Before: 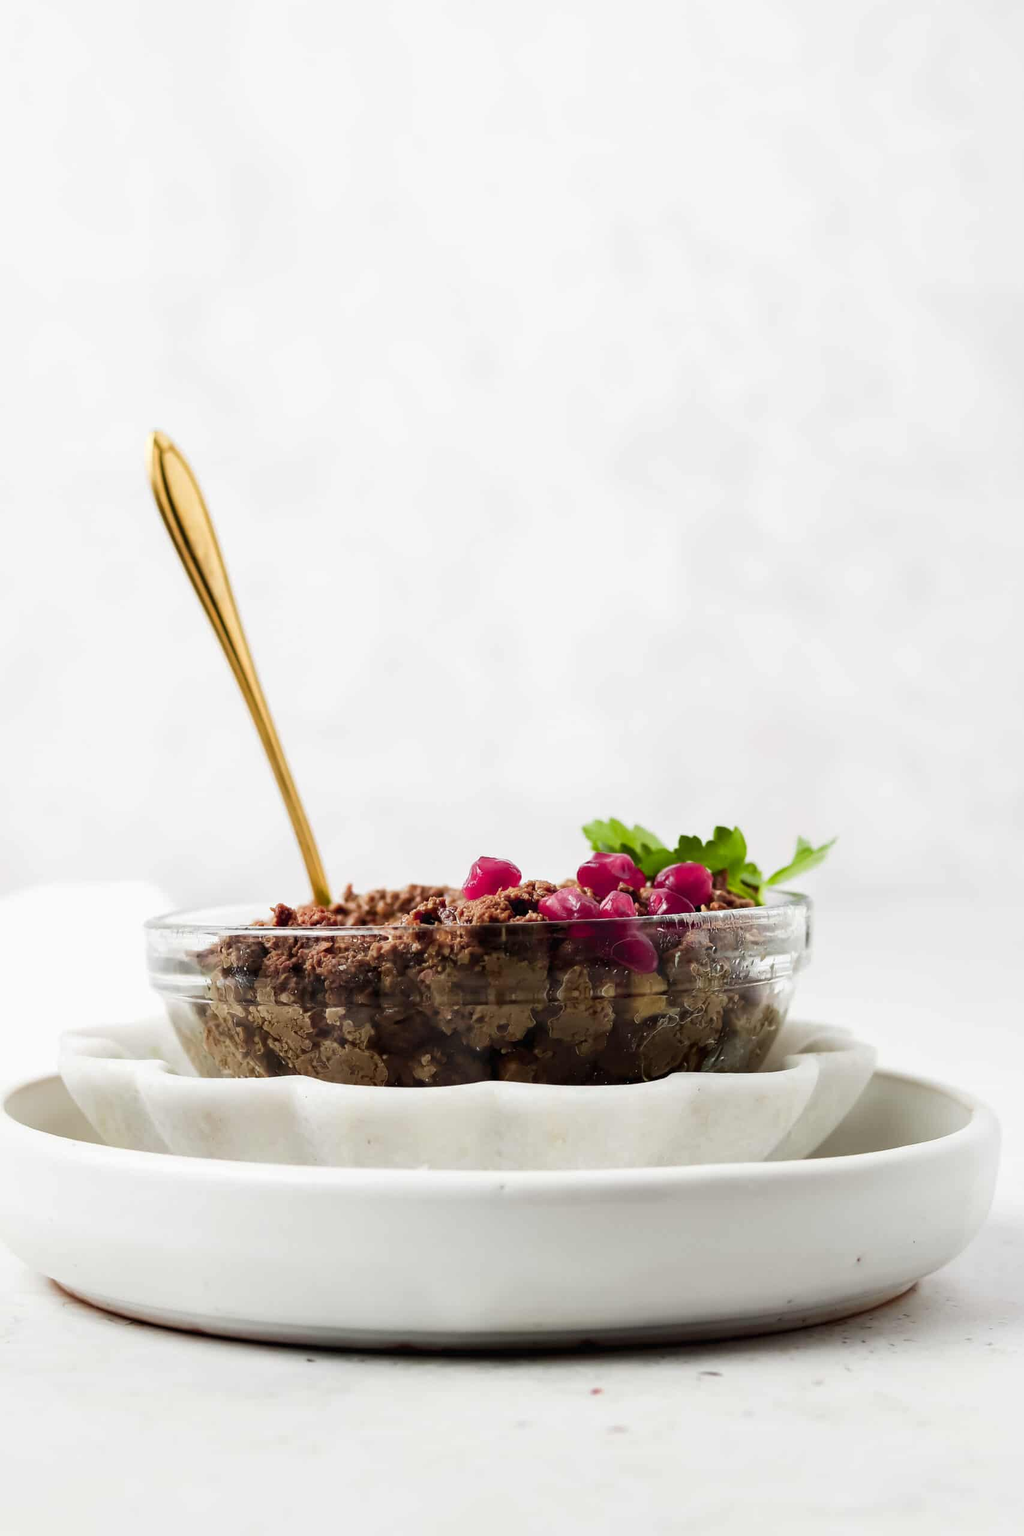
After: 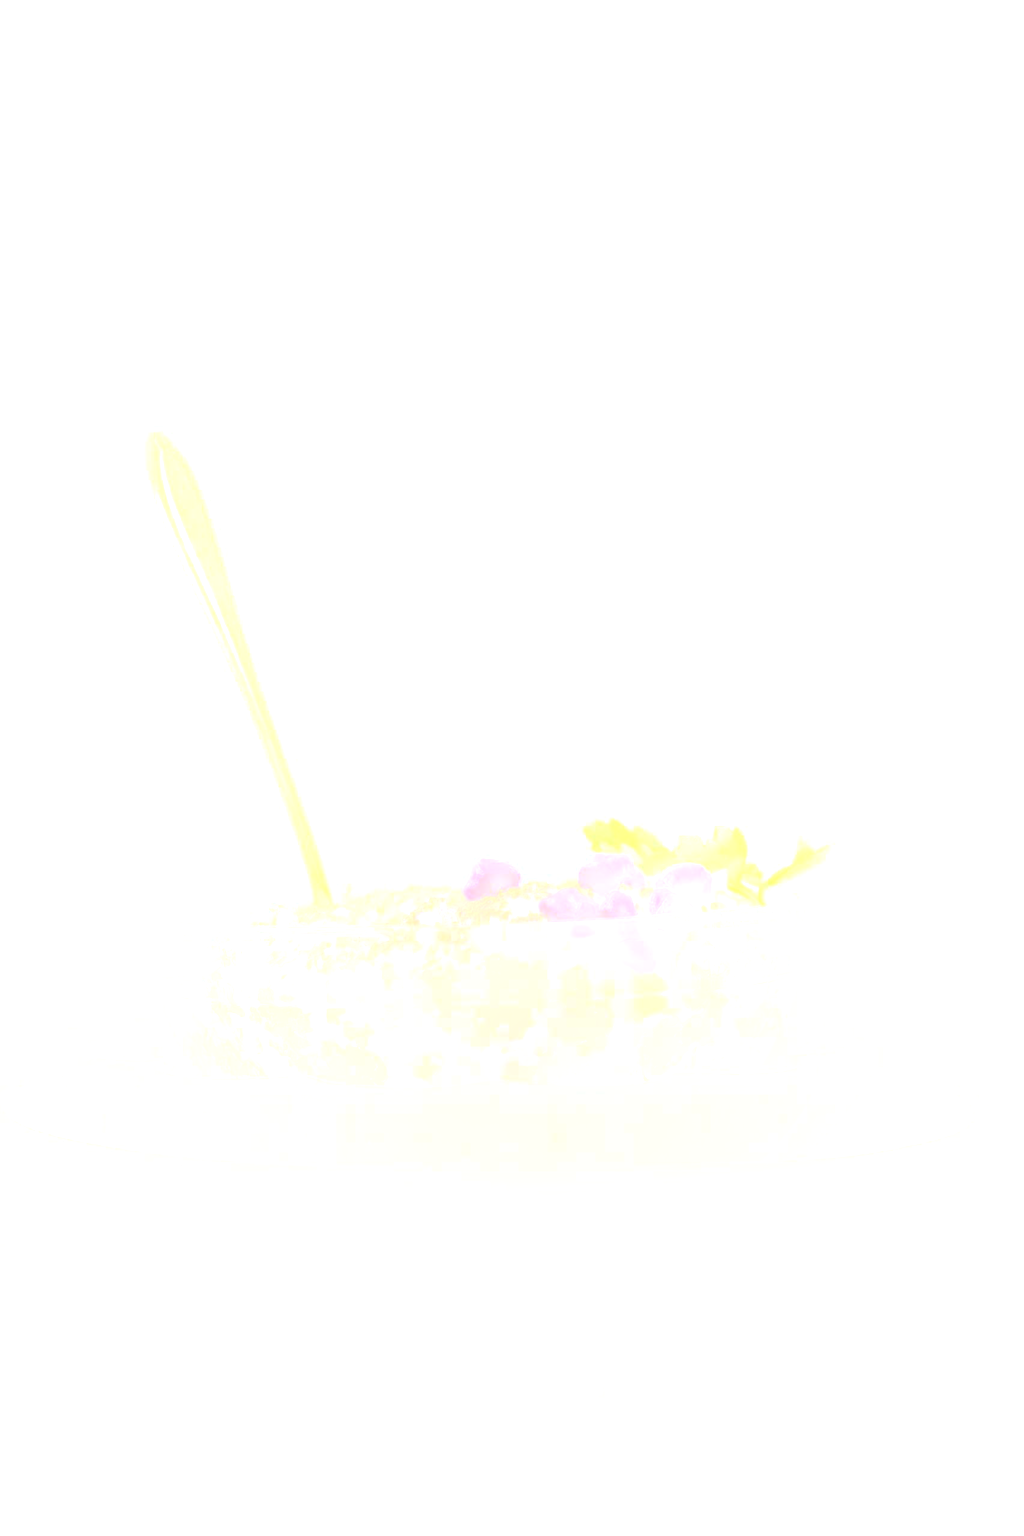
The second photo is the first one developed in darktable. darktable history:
local contrast: detail 130%
bloom: size 70%, threshold 25%, strength 70%
